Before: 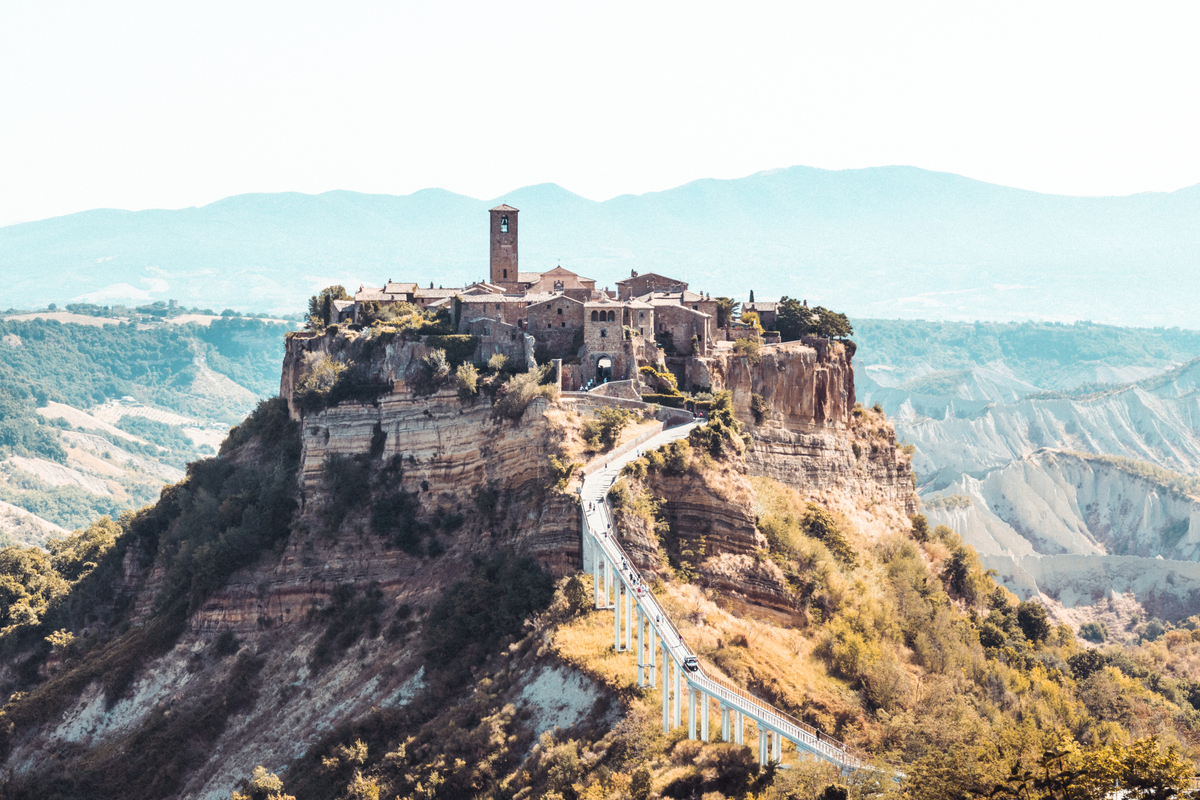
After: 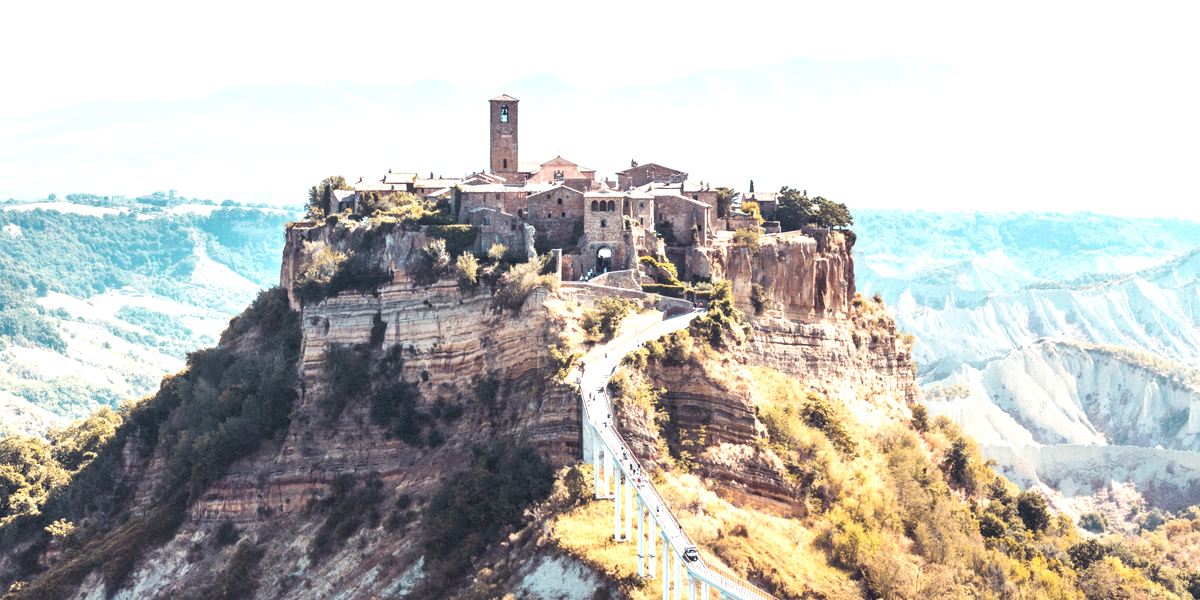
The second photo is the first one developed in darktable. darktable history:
exposure: exposure 0.6 EV, compensate highlight preservation false
crop: top 13.819%, bottom 11.169%
